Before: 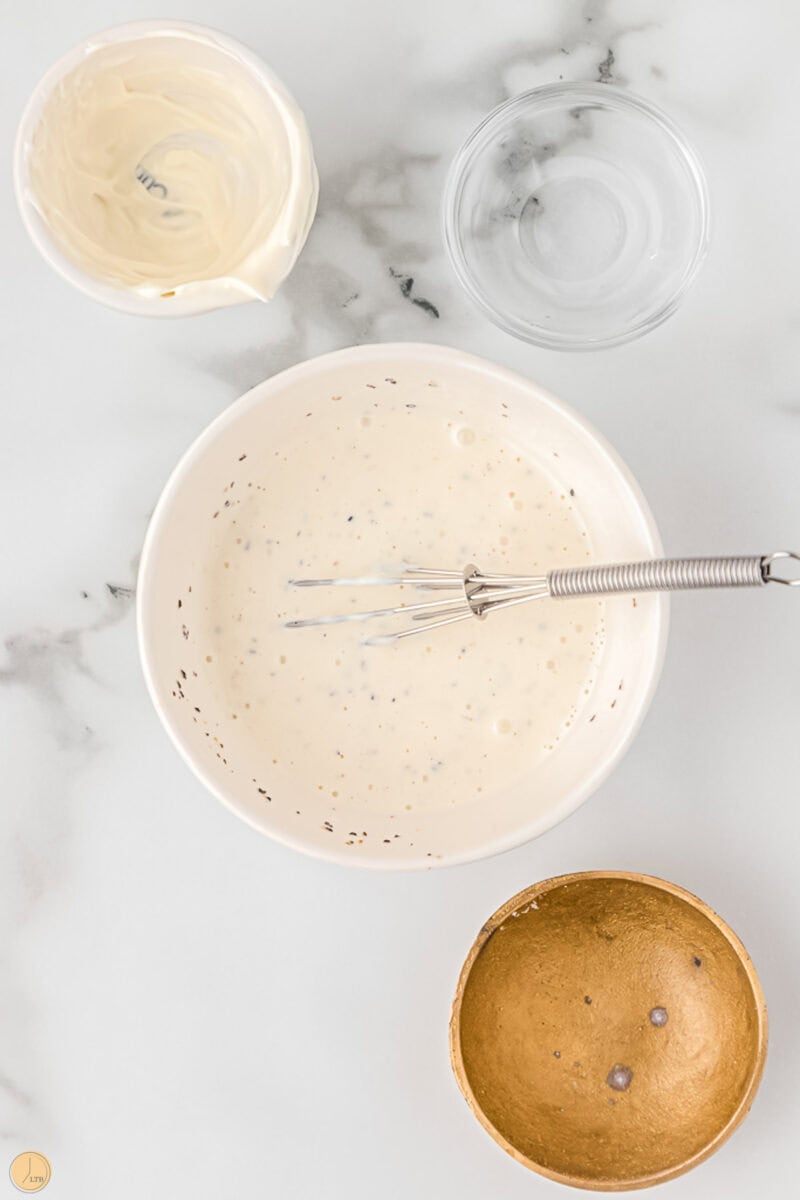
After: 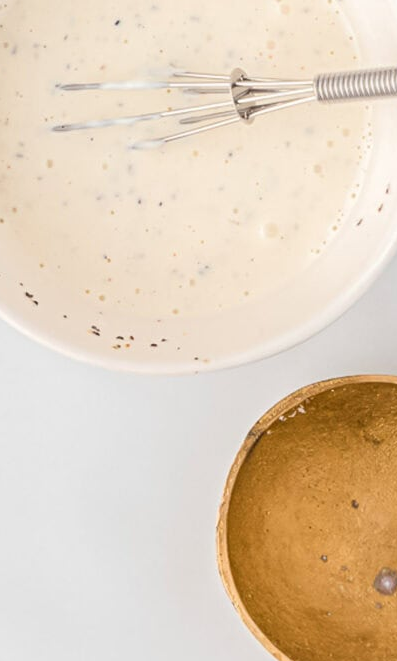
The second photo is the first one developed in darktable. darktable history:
crop: left 29.223%, top 41.379%, right 21.047%, bottom 3.512%
